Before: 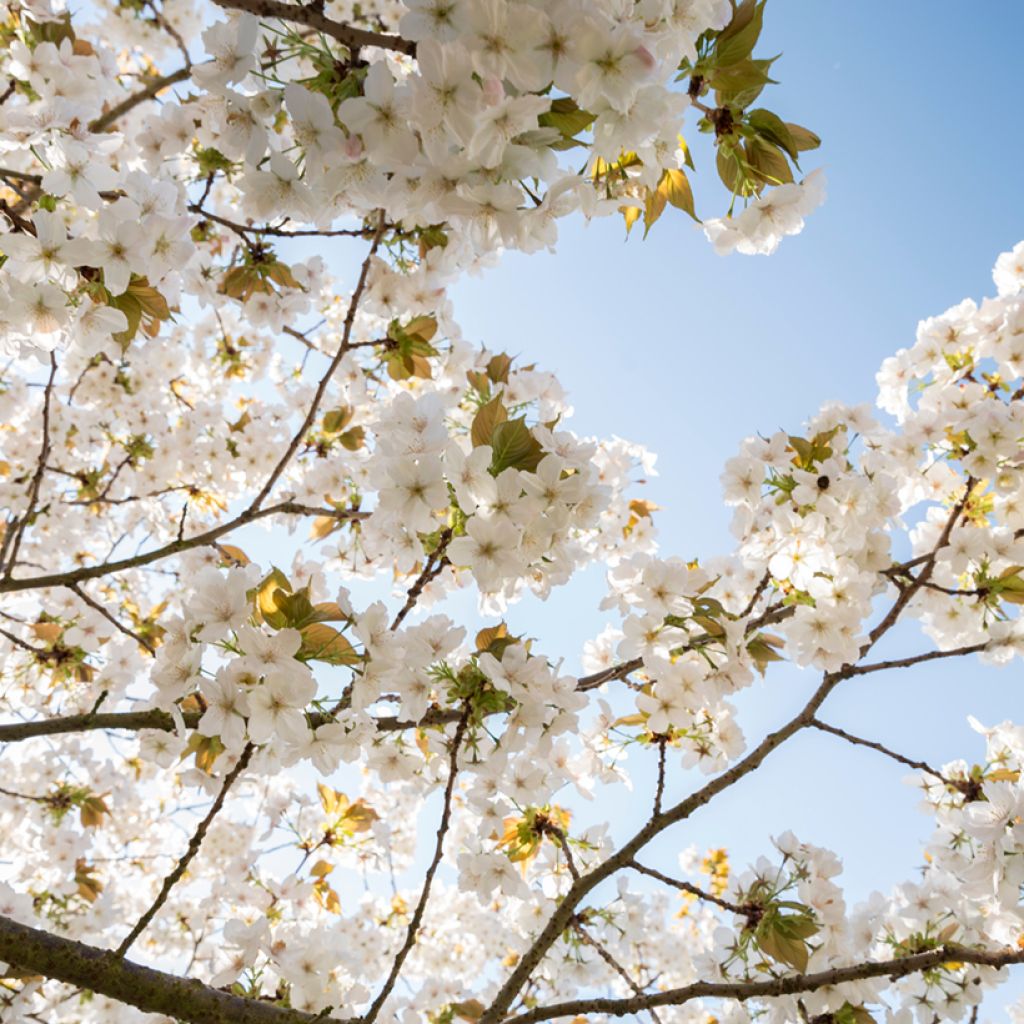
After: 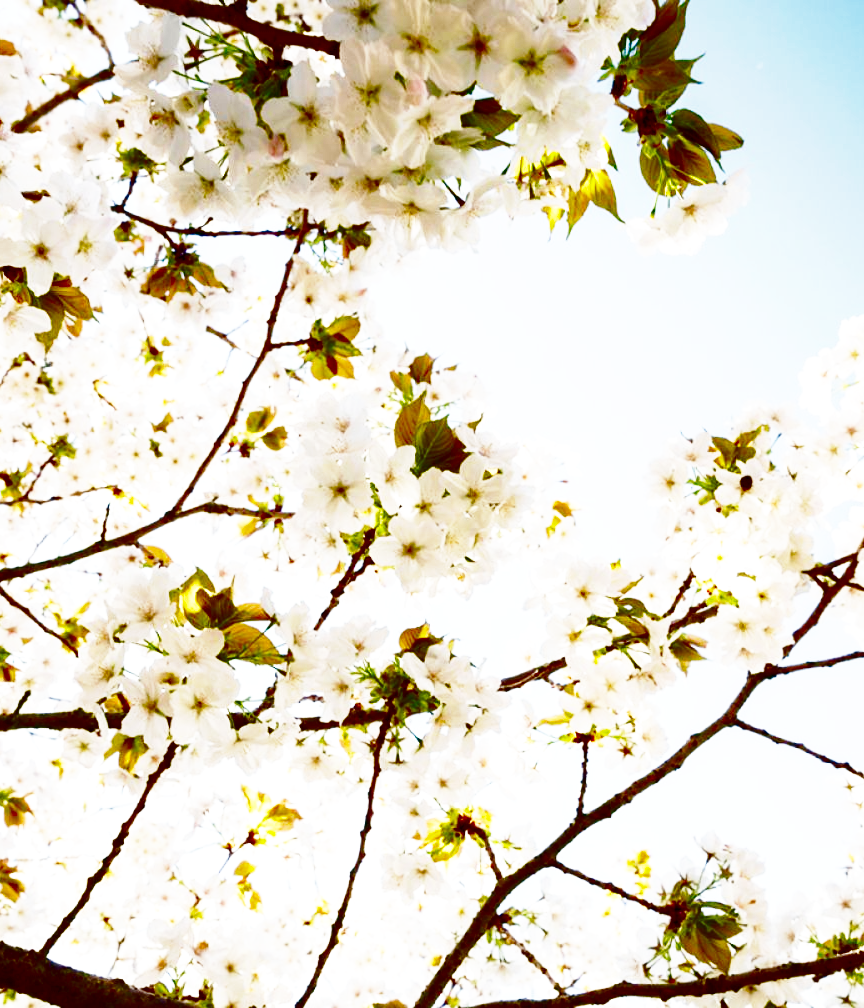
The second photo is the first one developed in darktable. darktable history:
base curve: curves: ch0 [(0, 0) (0.007, 0.004) (0.027, 0.03) (0.046, 0.07) (0.207, 0.54) (0.442, 0.872) (0.673, 0.972) (1, 1)], preserve colors none
exposure: exposure 0.376 EV, compensate highlight preservation false
crop: left 7.598%, right 7.873%
contrast brightness saturation: brightness -1, saturation 1
